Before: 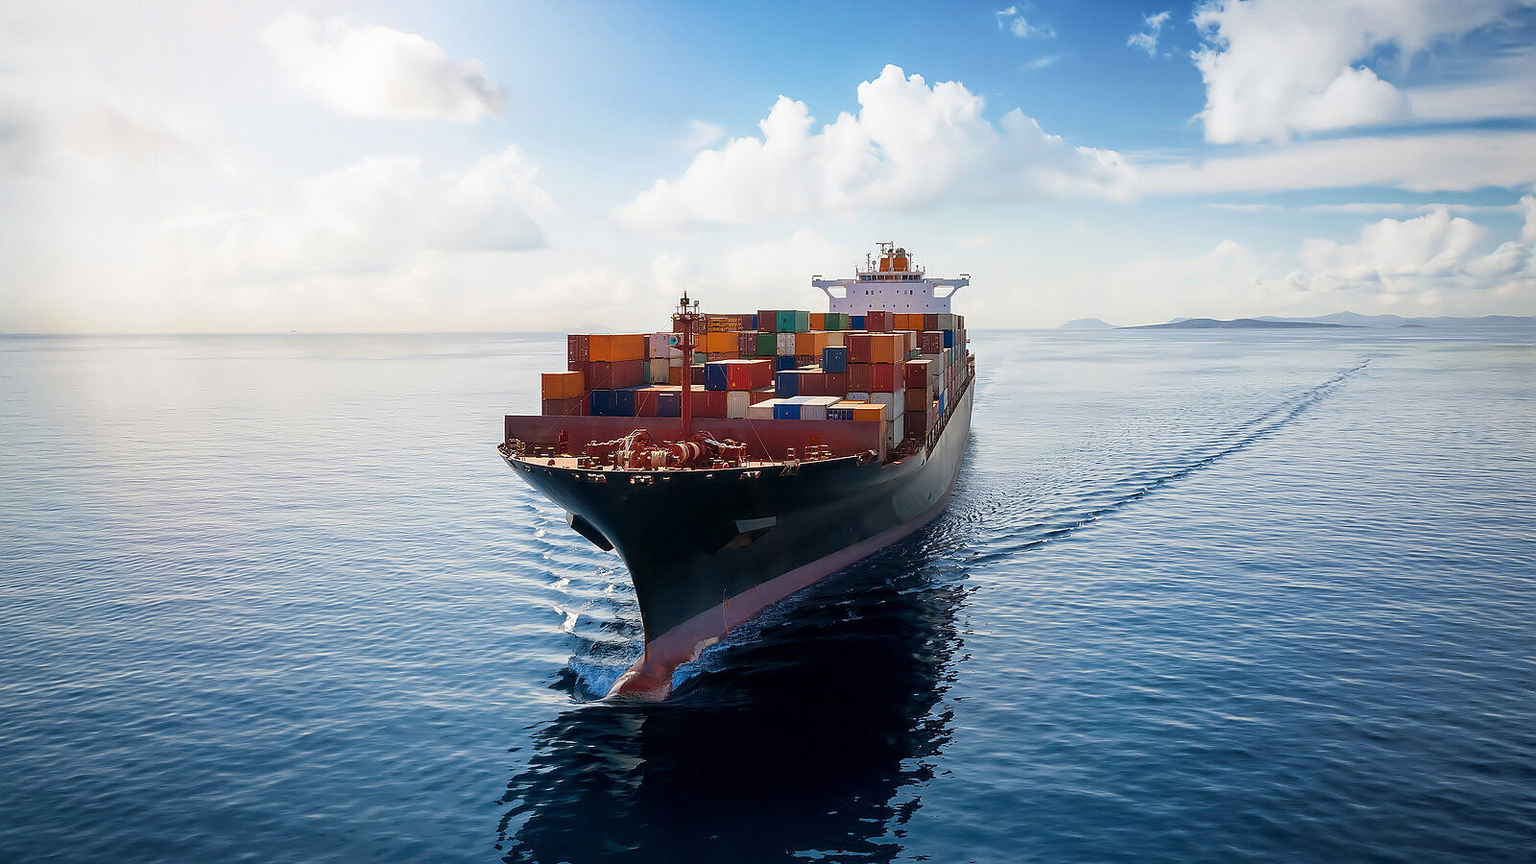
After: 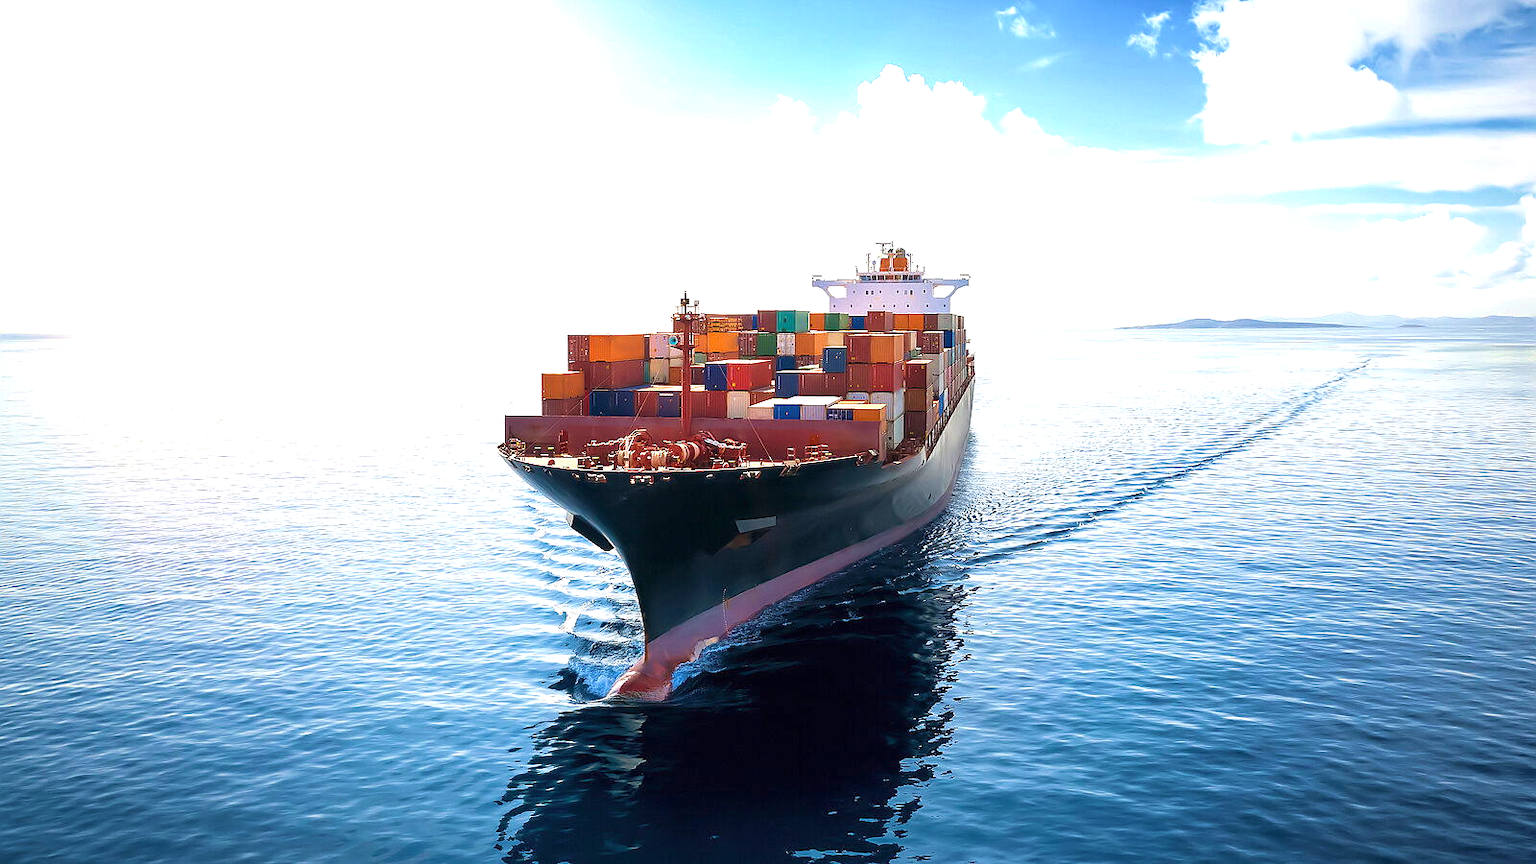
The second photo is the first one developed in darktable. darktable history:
velvia: on, module defaults
exposure: black level correction 0, exposure 1.001 EV, compensate highlight preservation false
